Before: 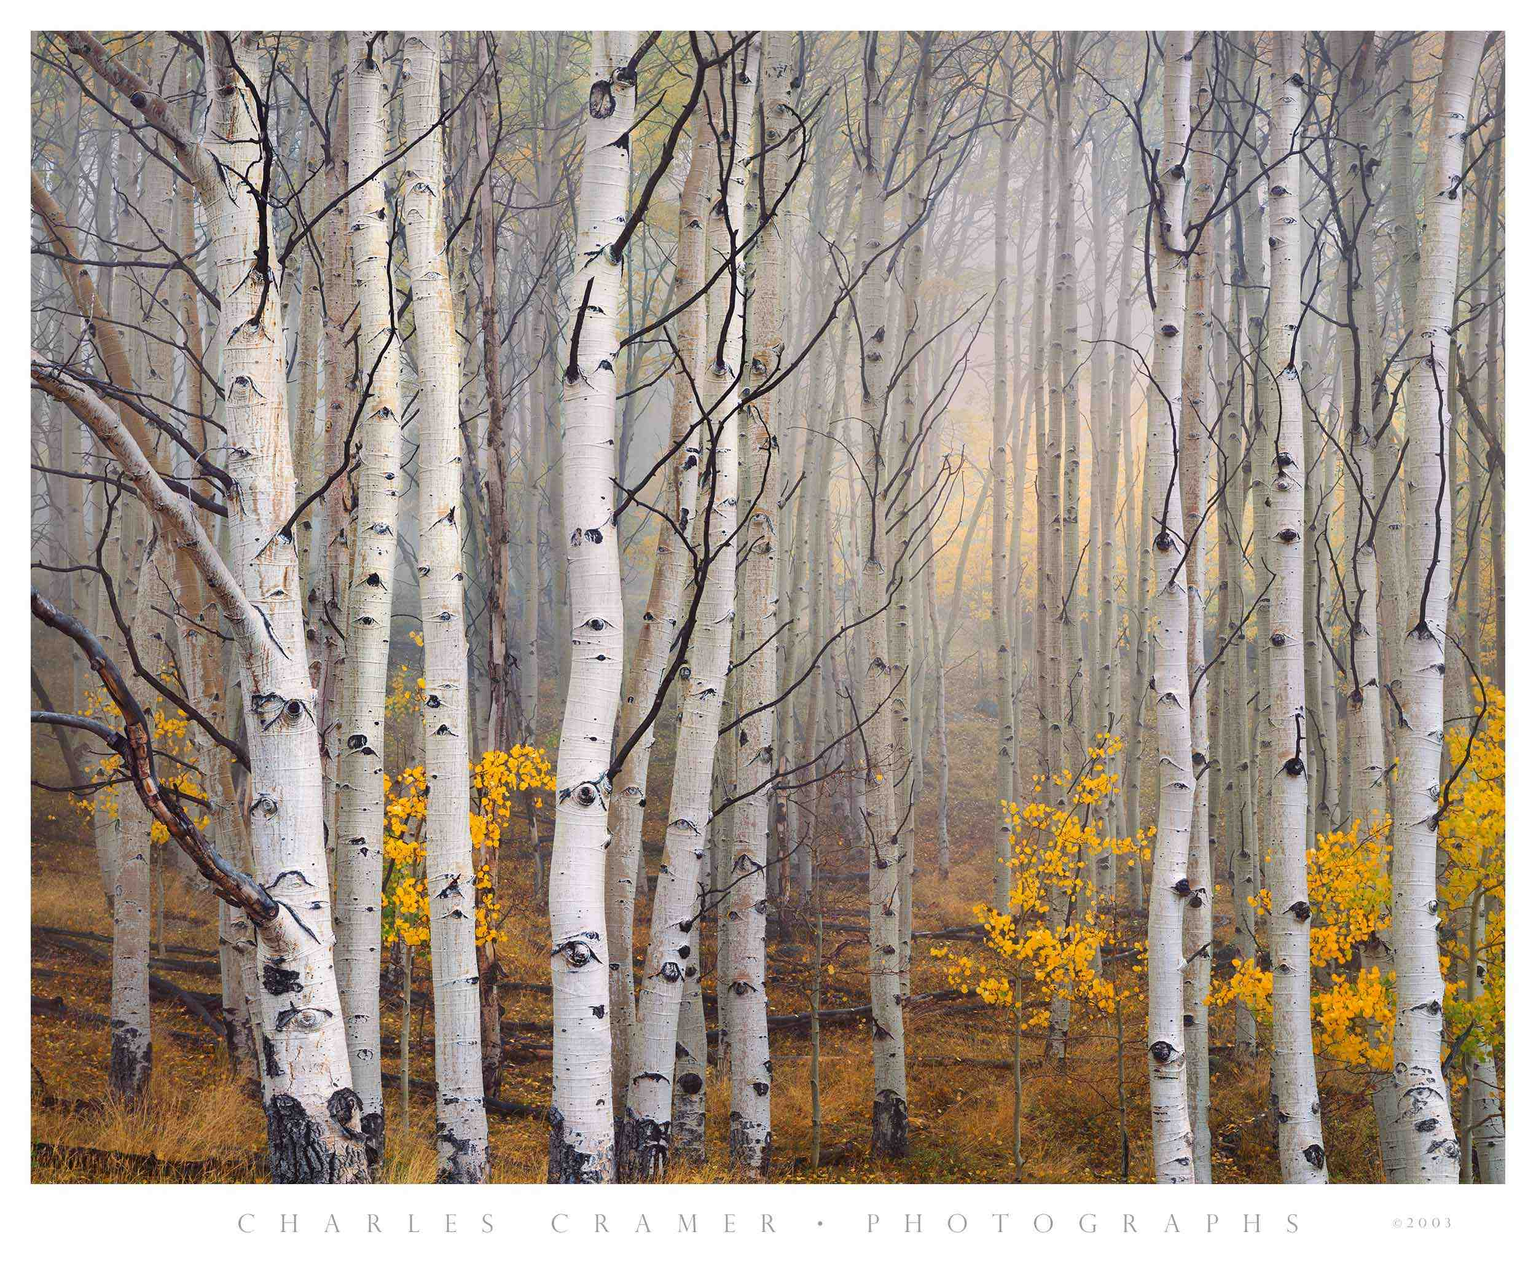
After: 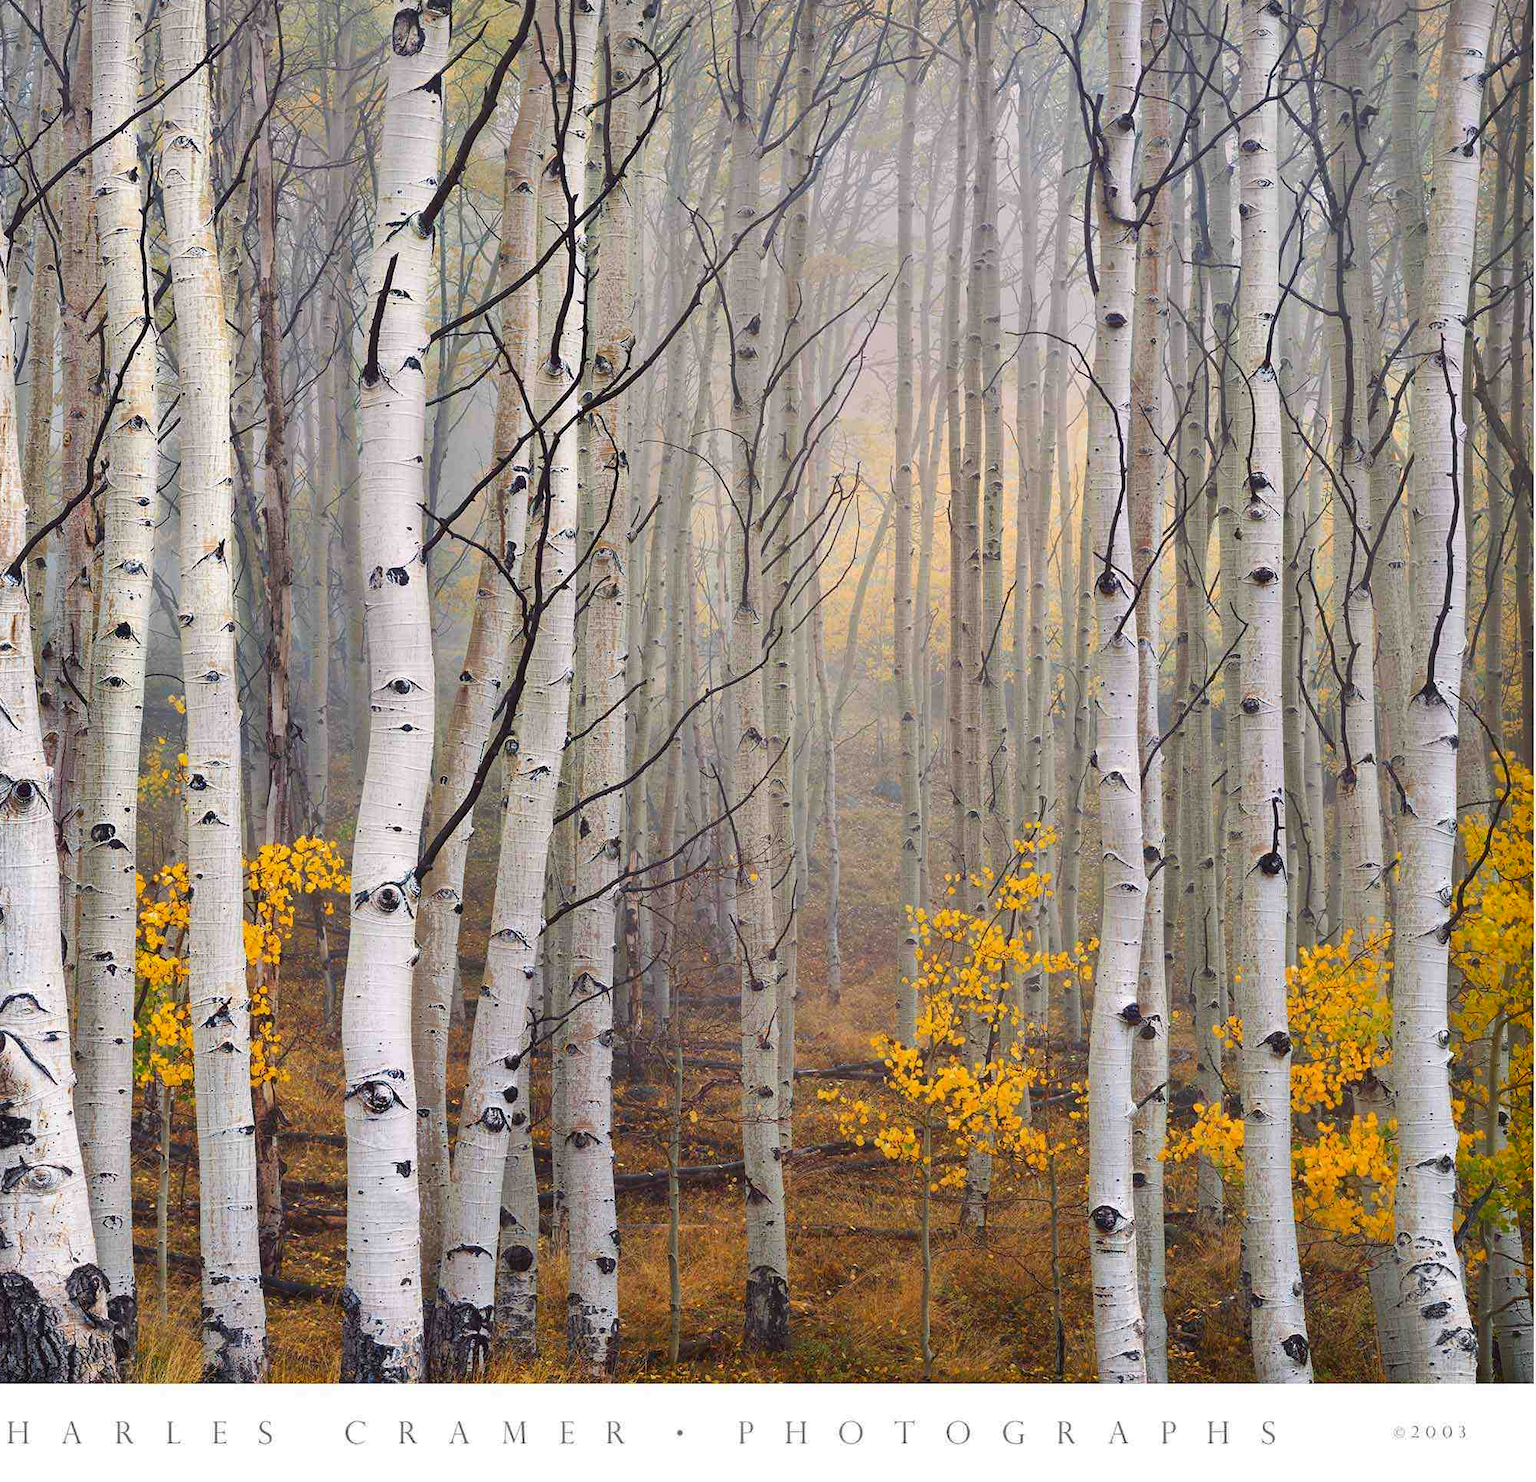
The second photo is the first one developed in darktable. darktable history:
shadows and highlights: low approximation 0.01, soften with gaussian
crop and rotate: left 17.904%, top 5.842%, right 1.826%
